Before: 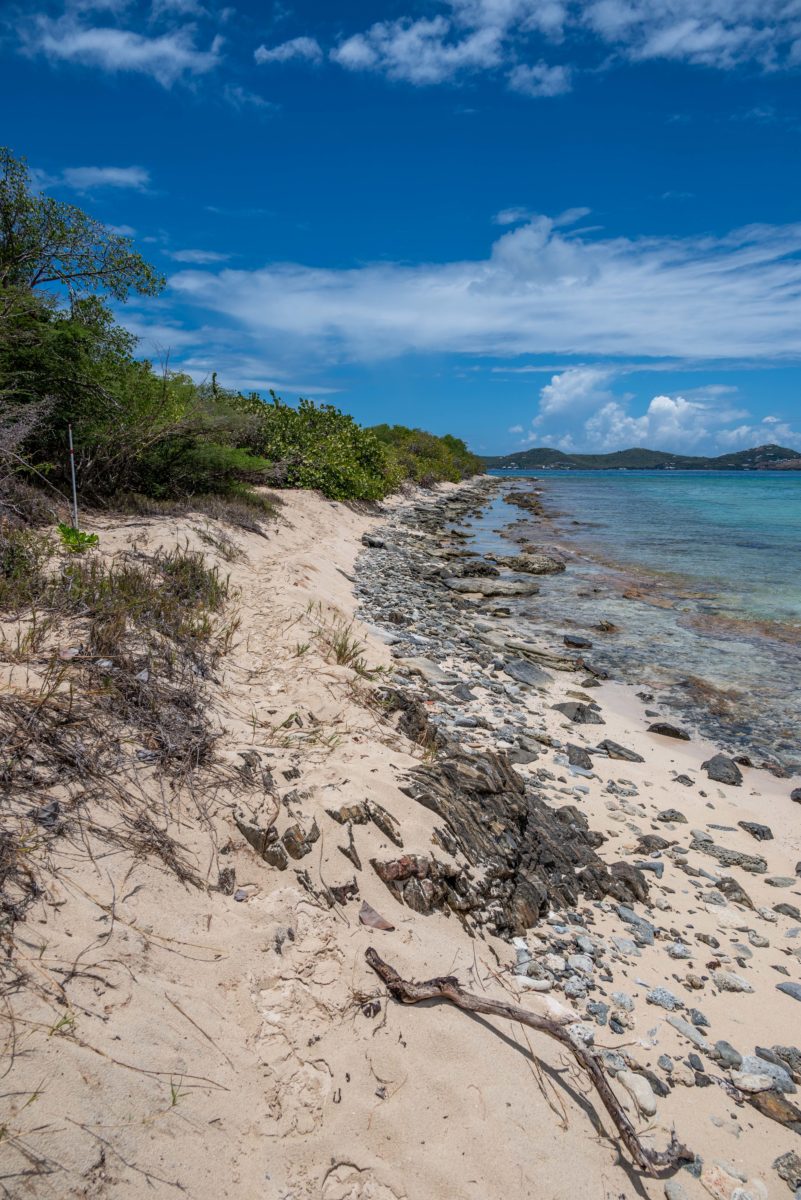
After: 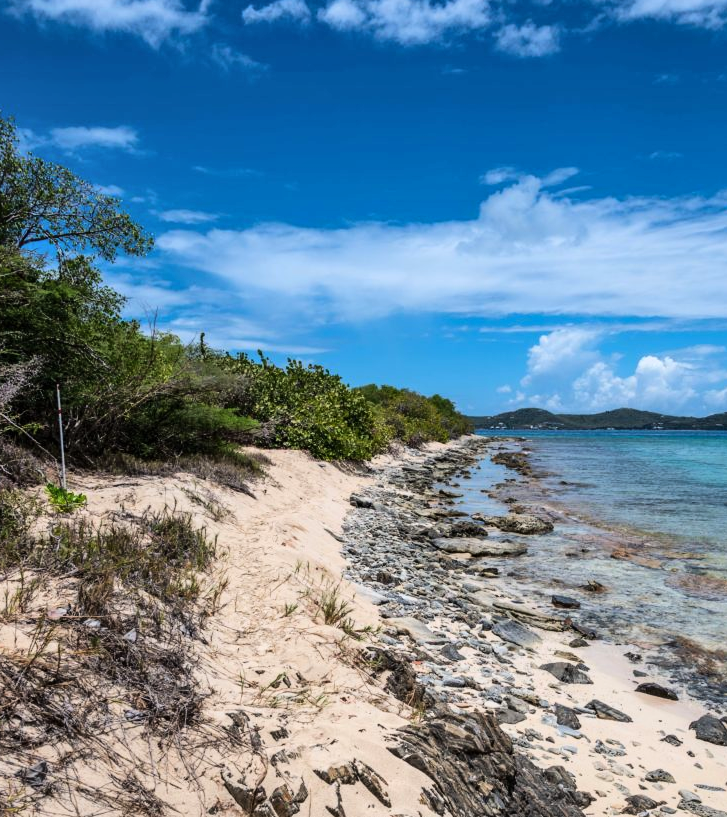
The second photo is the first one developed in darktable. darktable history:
crop: left 1.569%, top 3.405%, right 7.588%, bottom 28.5%
shadows and highlights: soften with gaussian
base curve: curves: ch0 [(0, 0) (0.032, 0.025) (0.121, 0.166) (0.206, 0.329) (0.605, 0.79) (1, 1)]
